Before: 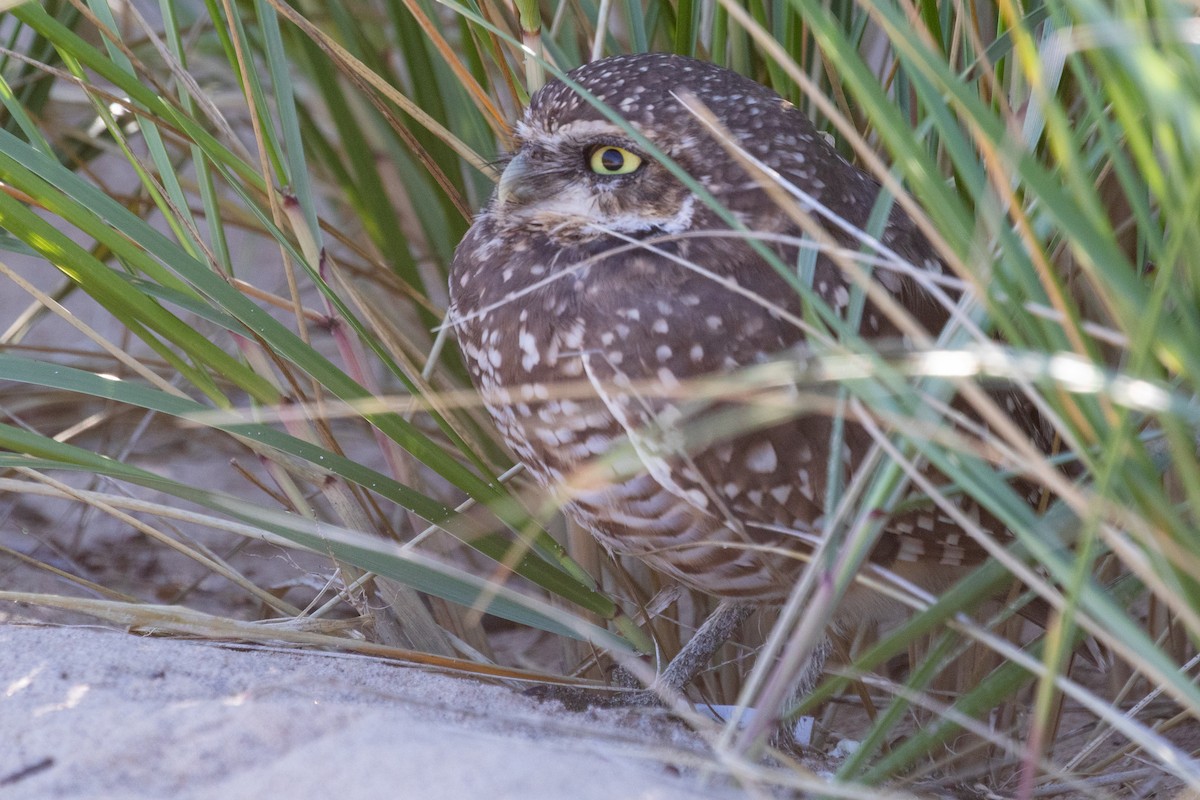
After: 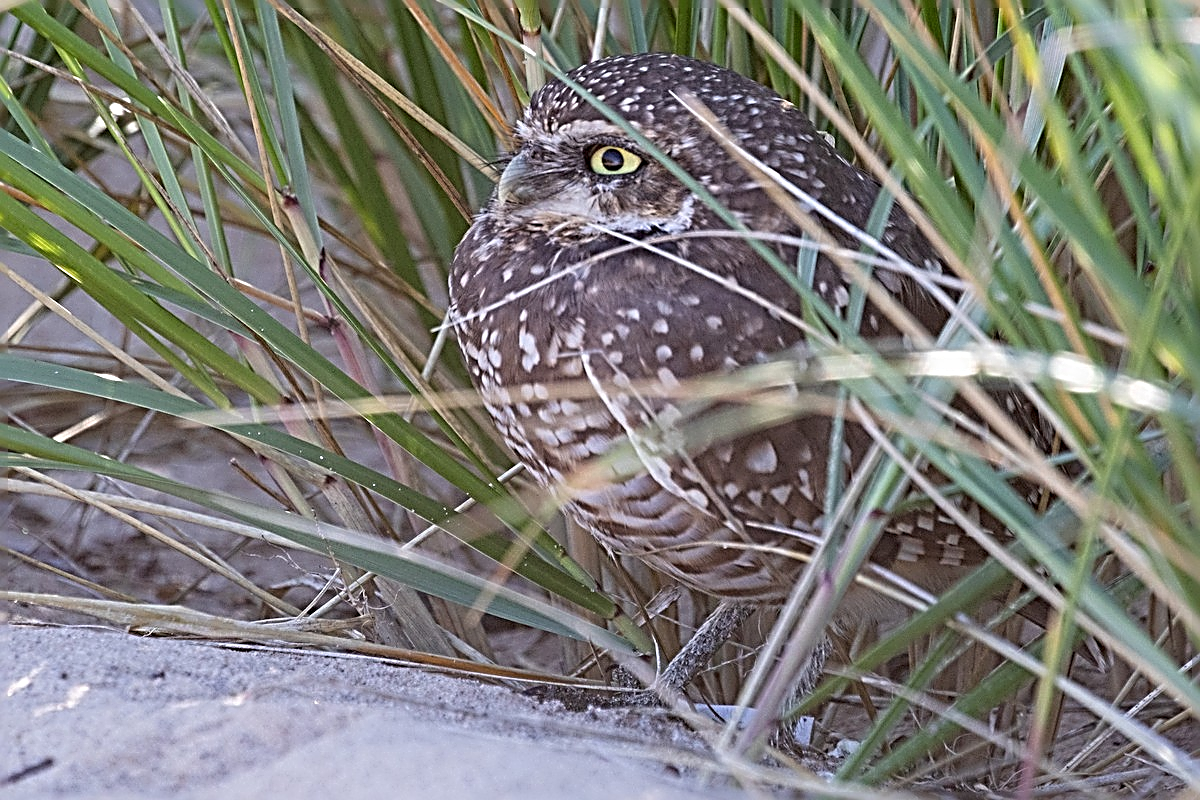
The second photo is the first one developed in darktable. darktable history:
sharpen: radius 3.186, amount 1.728
